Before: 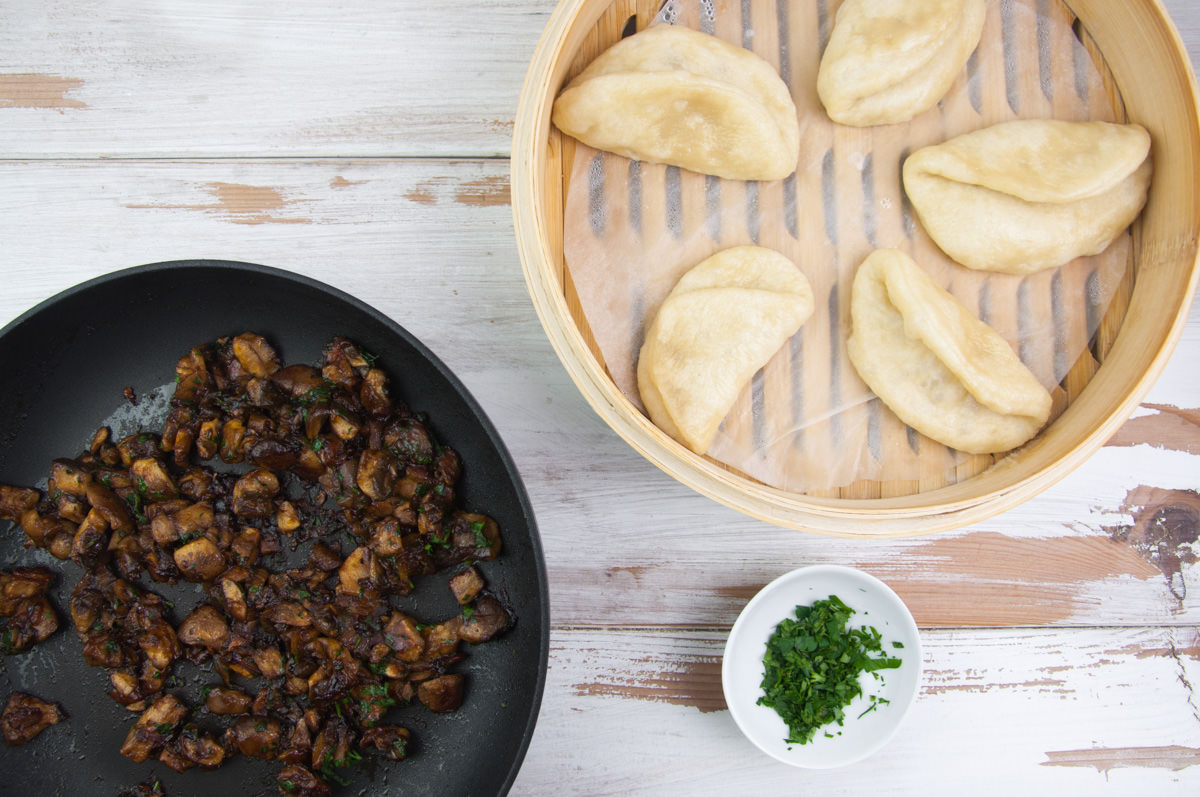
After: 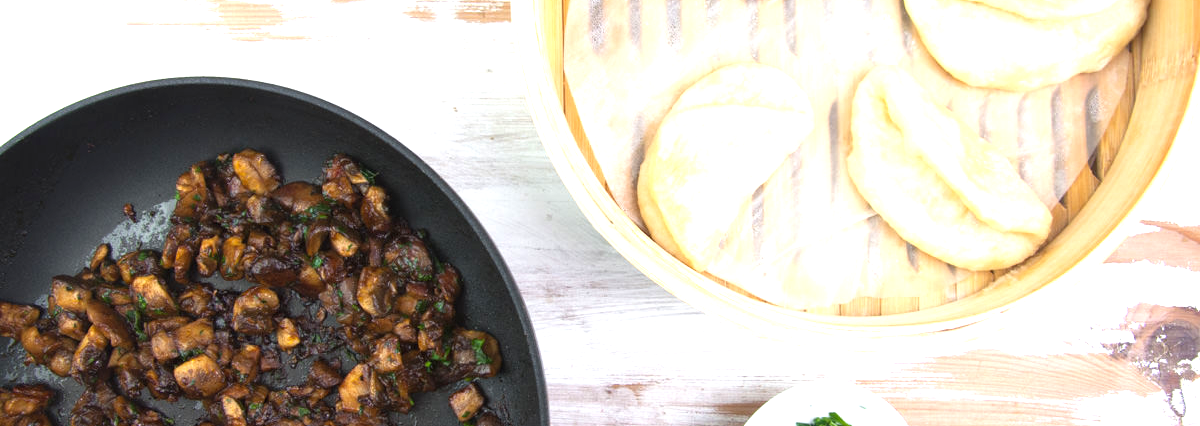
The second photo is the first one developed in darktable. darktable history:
crop and rotate: top 23.043%, bottom 23.437%
tone equalizer: on, module defaults
exposure: black level correction 0, exposure 1 EV, compensate exposure bias true, compensate highlight preservation false
